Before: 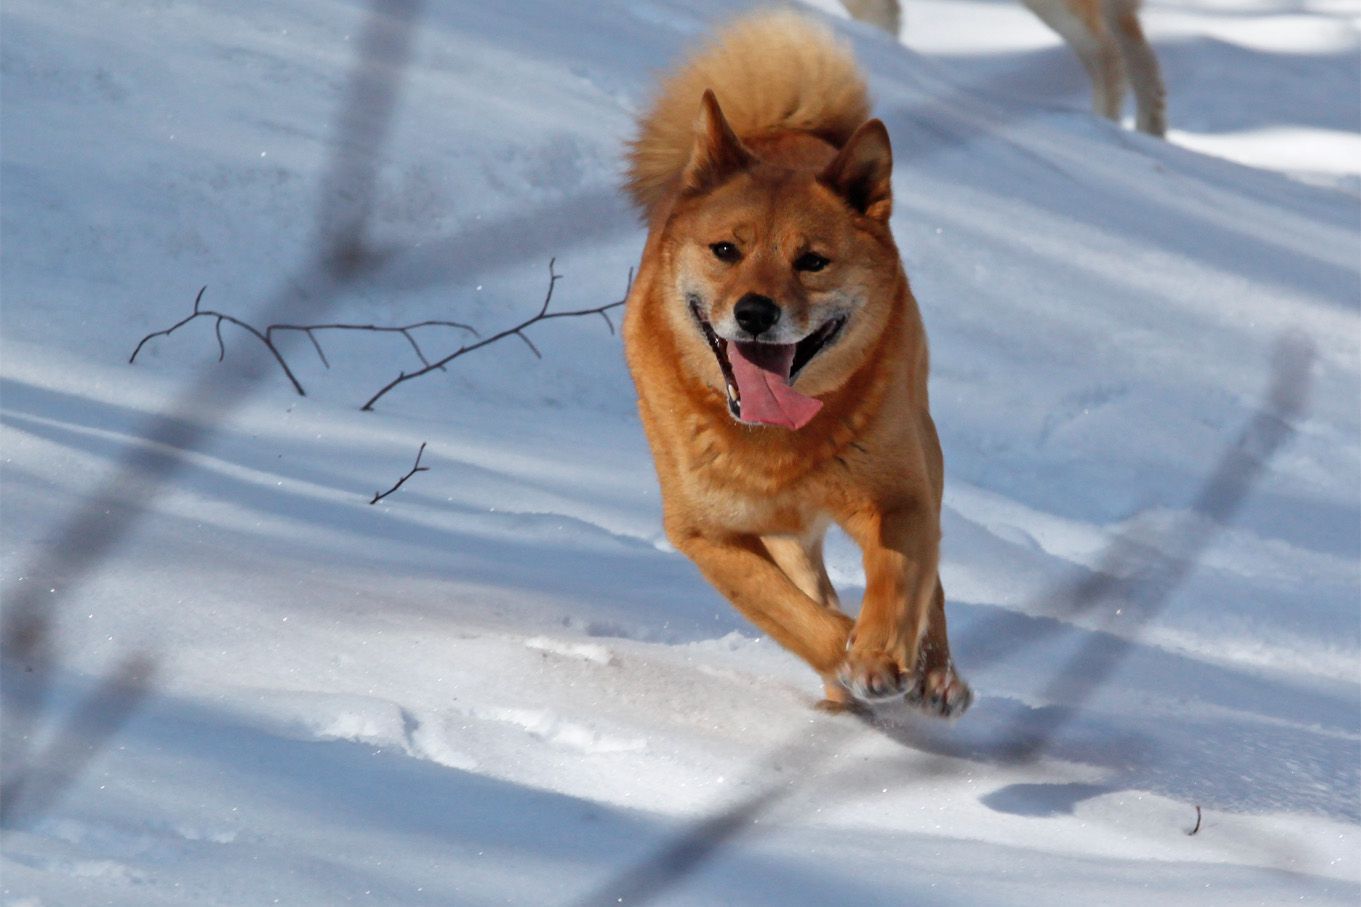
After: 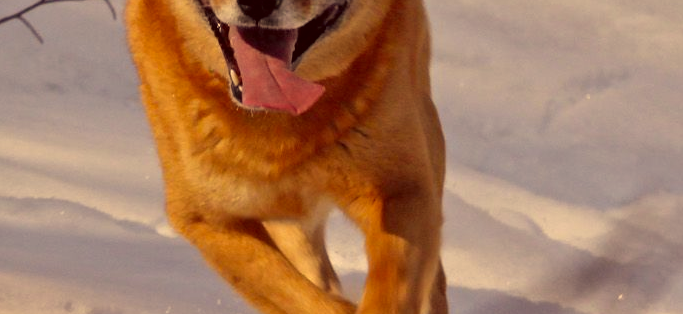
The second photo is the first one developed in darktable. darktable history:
color zones: curves: ch1 [(0.077, 0.436) (0.25, 0.5) (0.75, 0.5)]
color correction: highlights a* 10.12, highlights b* 39.04, shadows a* 14.62, shadows b* 3.37
crop: left 36.607%, top 34.735%, right 13.146%, bottom 30.611%
